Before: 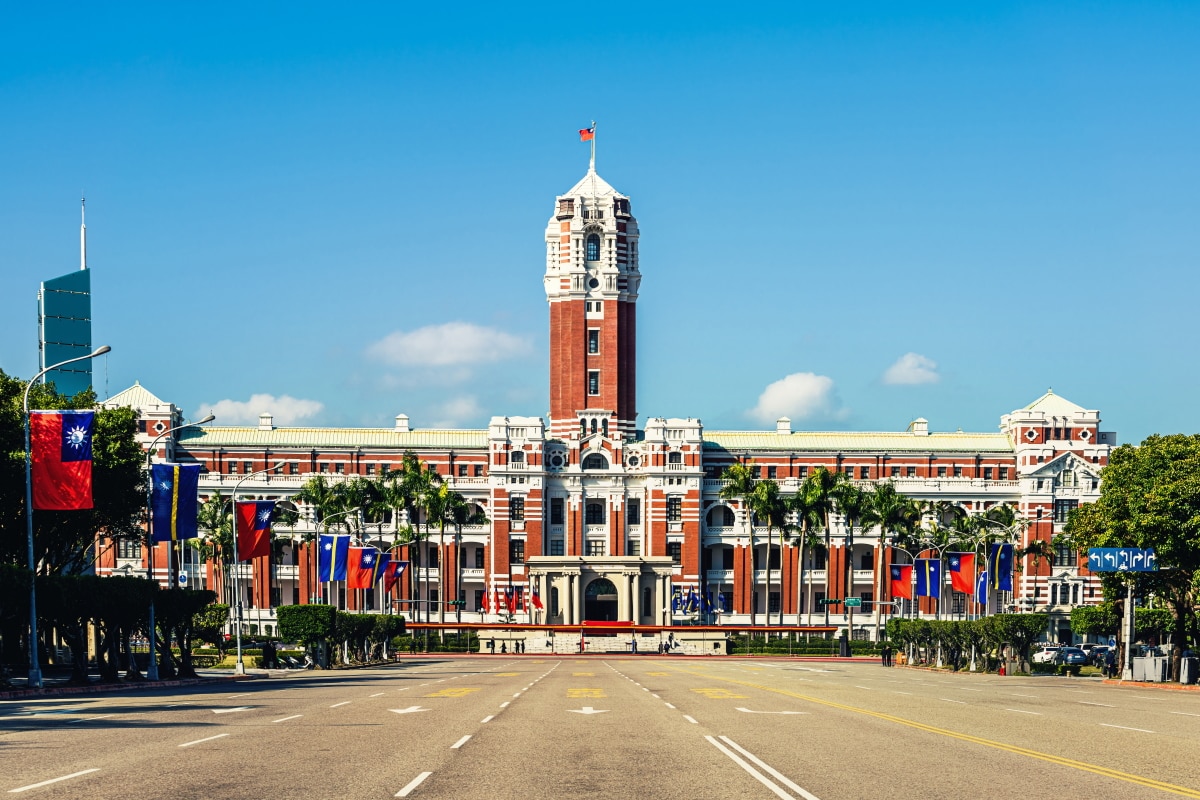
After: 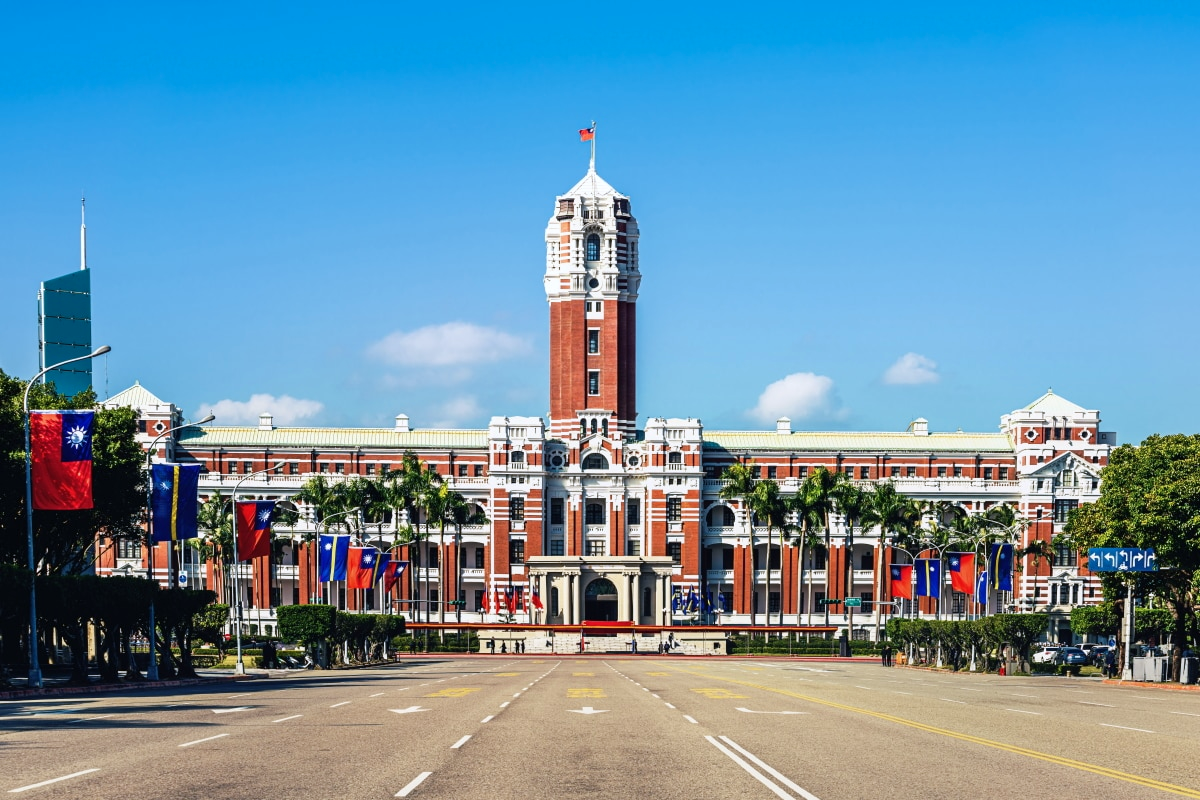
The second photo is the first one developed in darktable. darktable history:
color calibration: gray › normalize channels true, illuminant as shot in camera, x 0.358, y 0.373, temperature 4628.91 K, gamut compression 0.008
